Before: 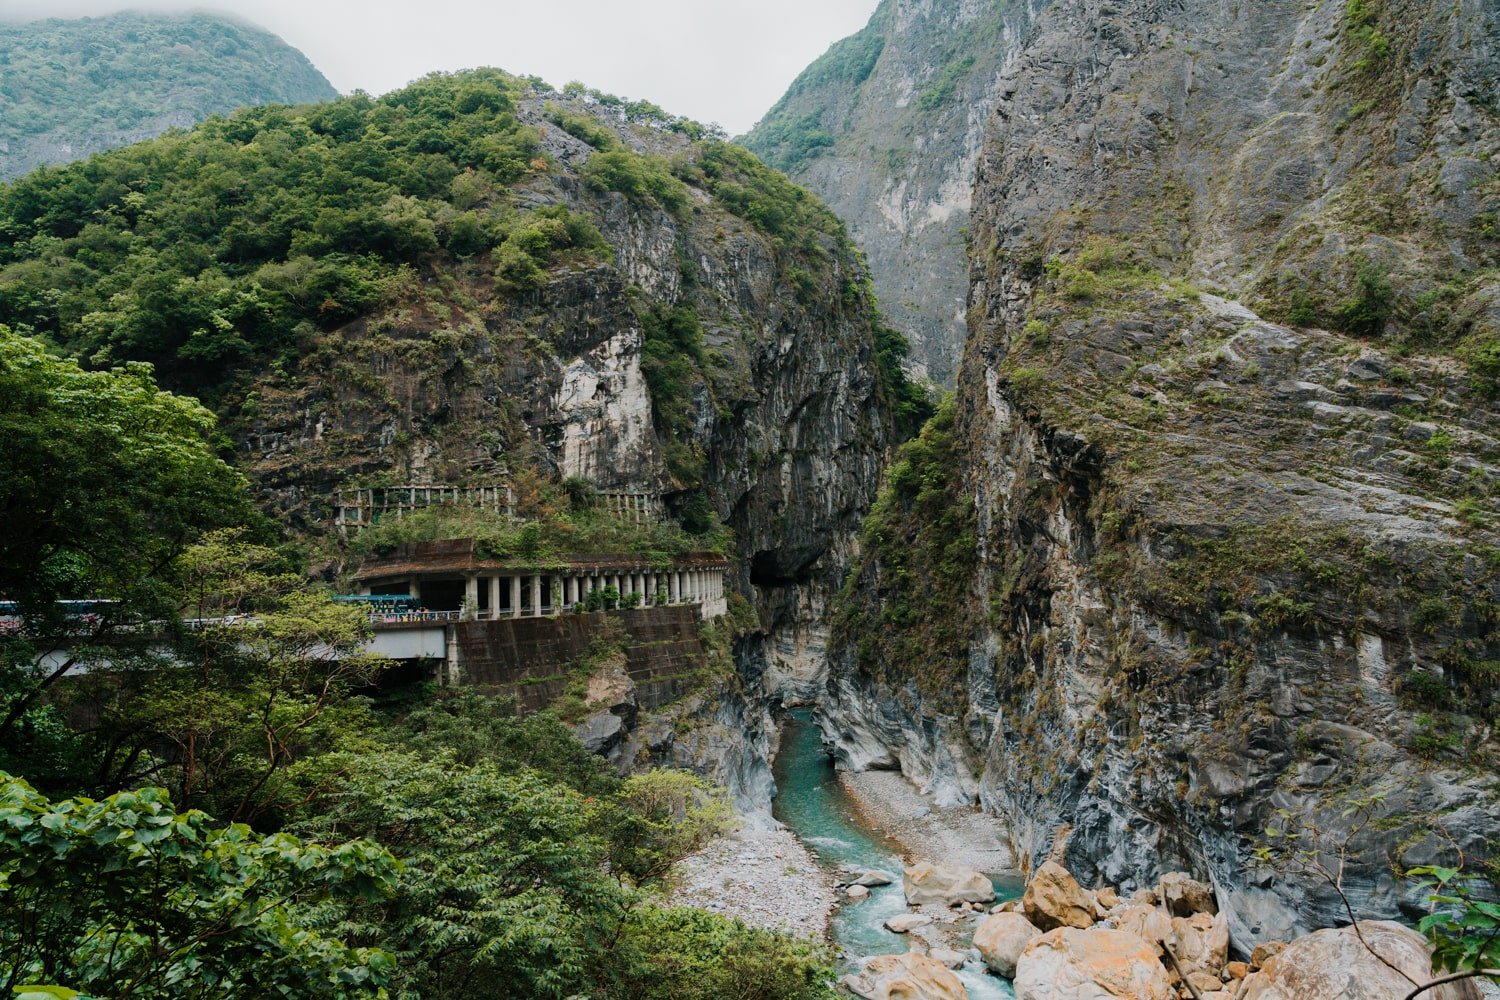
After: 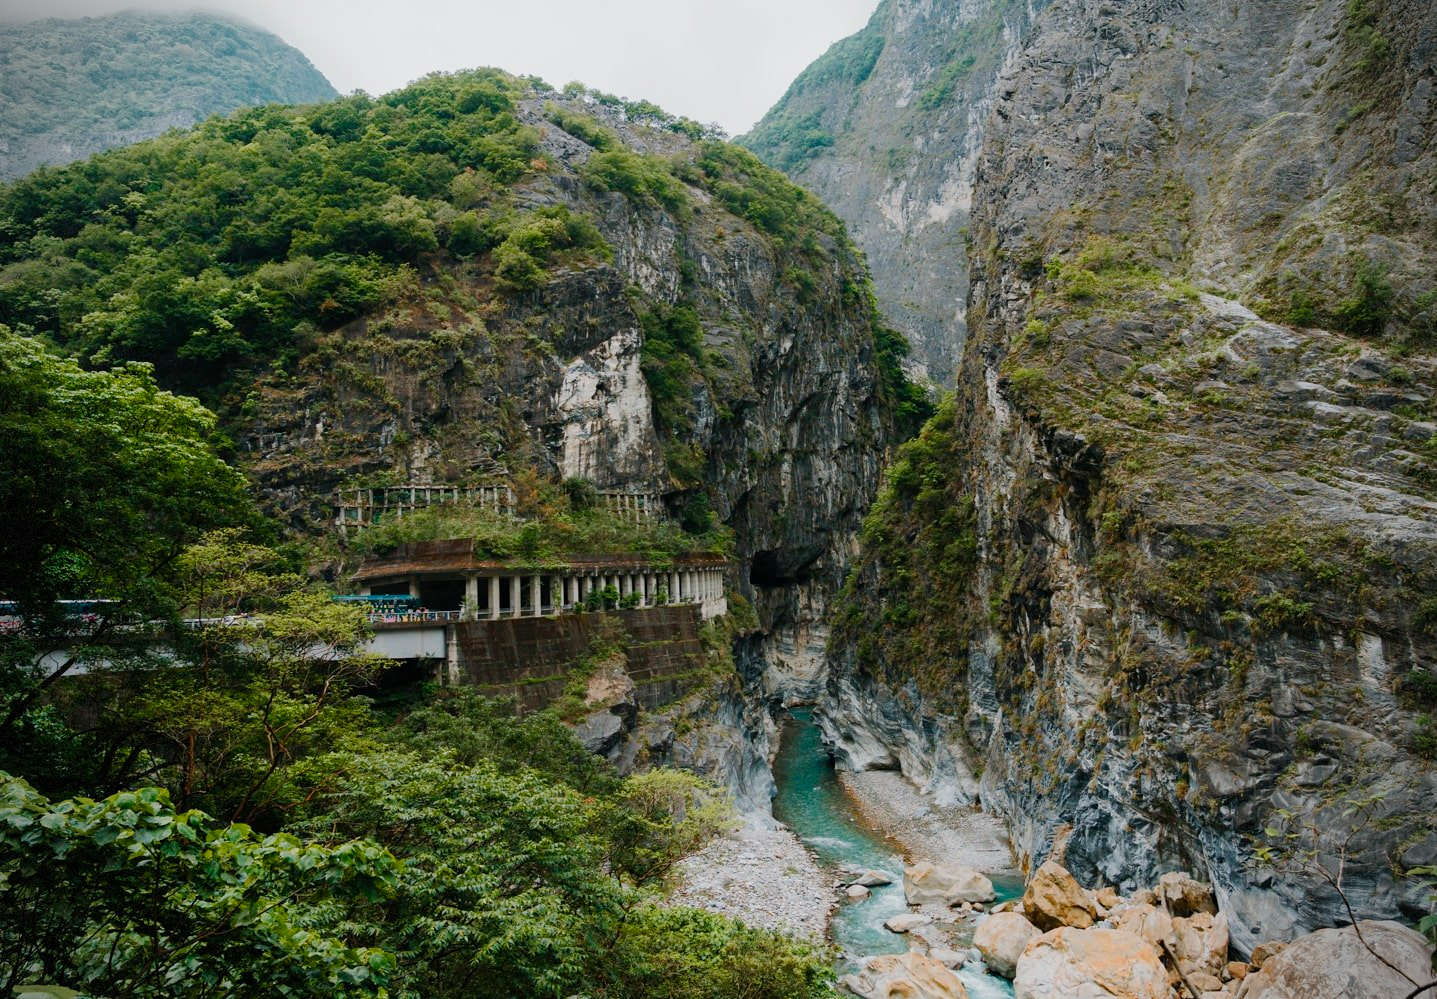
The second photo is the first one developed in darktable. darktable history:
color balance rgb: shadows lift › hue 85.26°, perceptual saturation grading › global saturation 20%, perceptual saturation grading › highlights -25.352%, perceptual saturation grading › shadows 25.01%
vignetting: center (-0.01, 0), dithering 8-bit output, unbound false
crop: right 4.166%, bottom 0.027%
